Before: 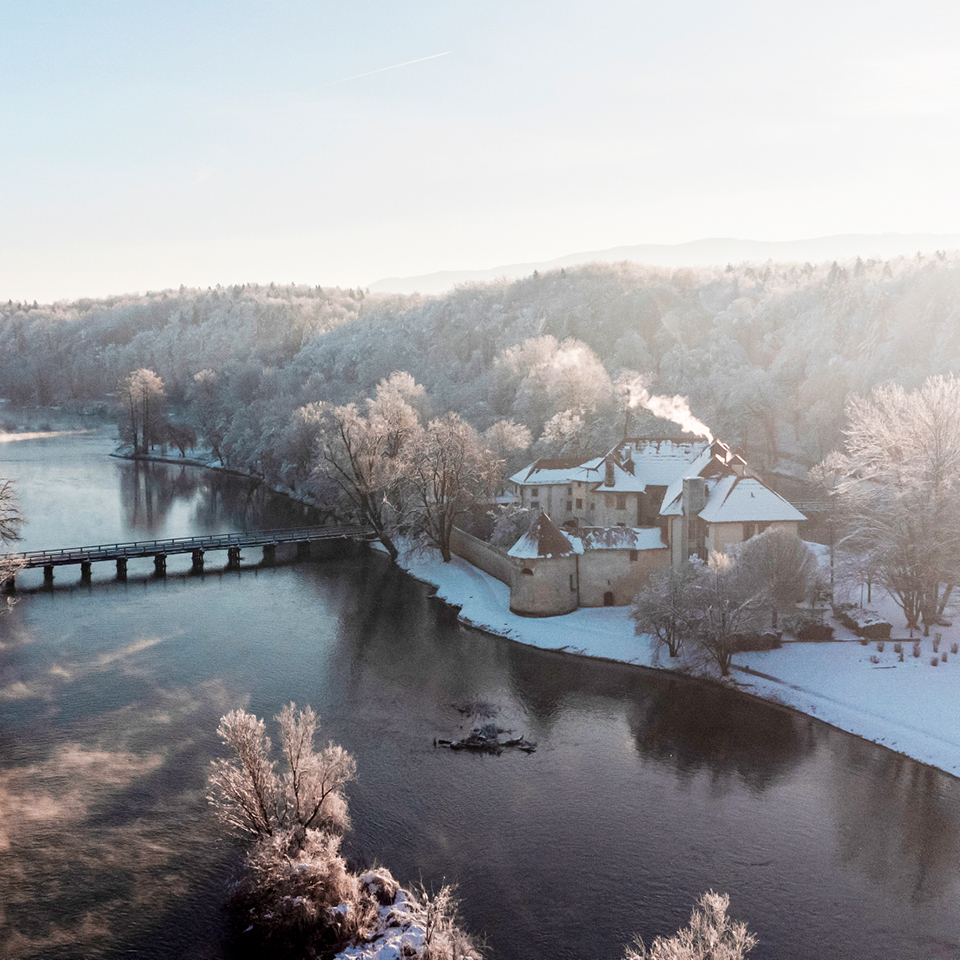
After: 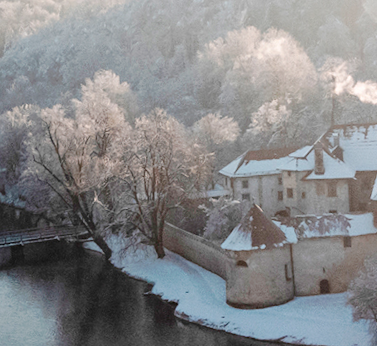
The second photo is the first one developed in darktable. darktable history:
tone curve: curves: ch0 [(0, 0) (0.003, 0.006) (0.011, 0.014) (0.025, 0.024) (0.044, 0.035) (0.069, 0.046) (0.1, 0.074) (0.136, 0.115) (0.177, 0.161) (0.224, 0.226) (0.277, 0.293) (0.335, 0.364) (0.399, 0.441) (0.468, 0.52) (0.543, 0.58) (0.623, 0.657) (0.709, 0.72) (0.801, 0.794) (0.898, 0.883) (1, 1)], preserve colors none
rotate and perspective: rotation -3°, crop left 0.031, crop right 0.968, crop top 0.07, crop bottom 0.93
crop: left 30%, top 30%, right 30%, bottom 30%
